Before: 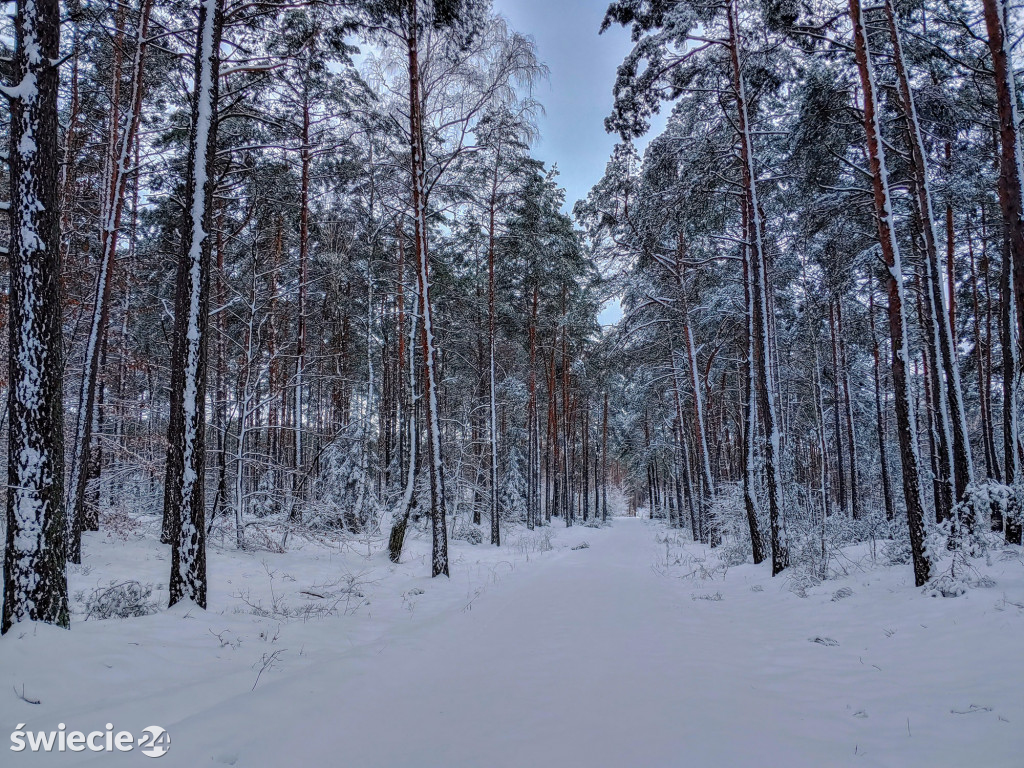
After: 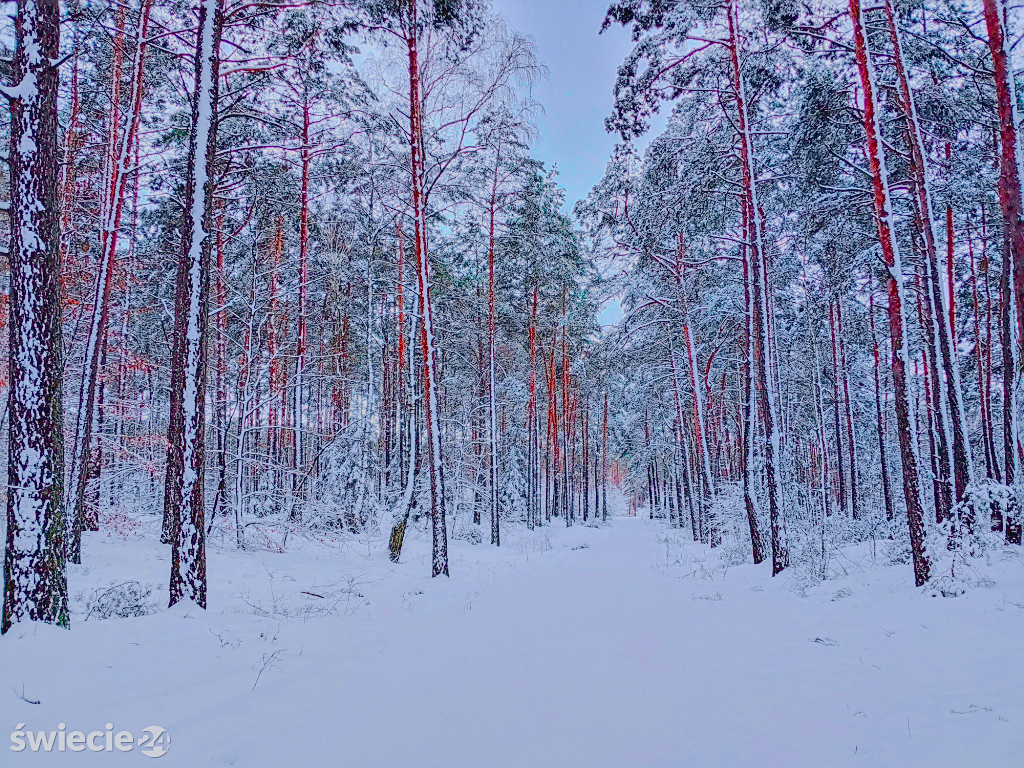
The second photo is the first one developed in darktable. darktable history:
tone curve: curves: ch0 [(0, 0.023) (0.103, 0.087) (0.295, 0.297) (0.445, 0.531) (0.553, 0.665) (0.735, 0.843) (0.994, 1)]; ch1 [(0, 0) (0.427, 0.346) (0.456, 0.426) (0.484, 0.494) (0.509, 0.505) (0.535, 0.56) (0.581, 0.632) (0.646, 0.715) (1, 1)]; ch2 [(0, 0) (0.369, 0.388) (0.449, 0.431) (0.501, 0.495) (0.533, 0.518) (0.572, 0.612) (0.677, 0.752) (1, 1)], color space Lab, independent channels, preserve colors none
exposure: exposure 0.74 EV, compensate highlight preservation false
filmic rgb: black relative exposure -14 EV, white relative exposure 8 EV, threshold 3 EV, hardness 3.74, latitude 50%, contrast 0.5, color science v5 (2021), contrast in shadows safe, contrast in highlights safe, enable highlight reconstruction true
contrast brightness saturation: saturation 0.5
sharpen: on, module defaults
